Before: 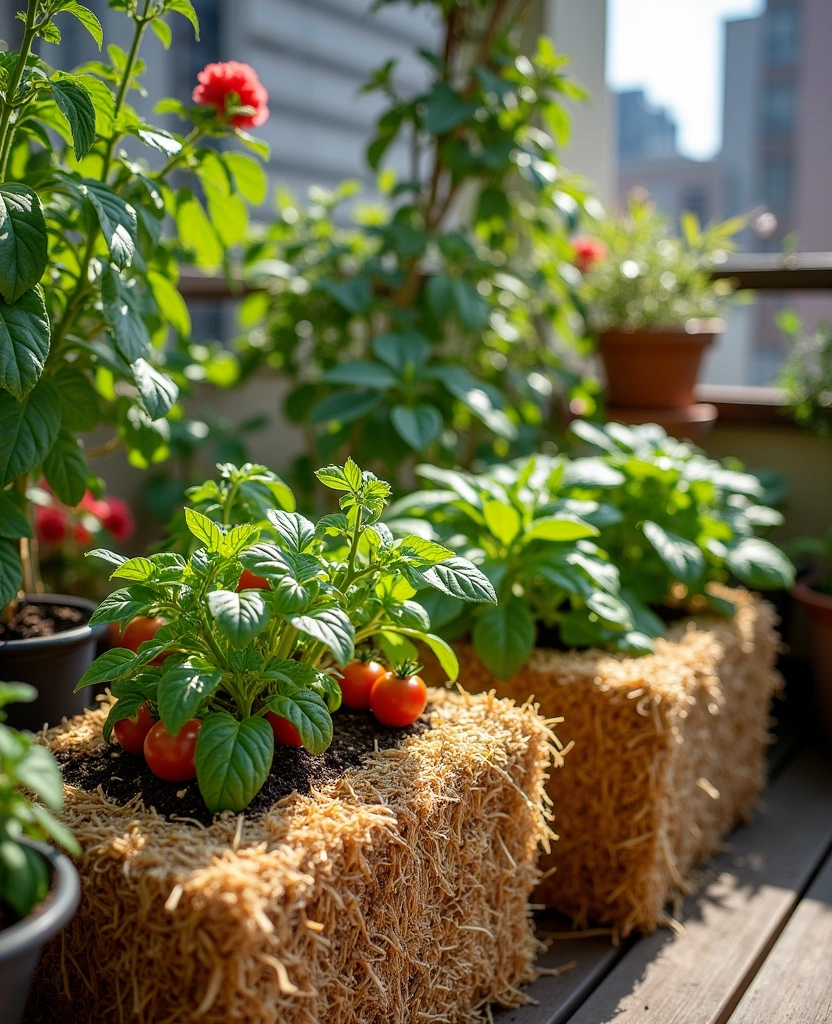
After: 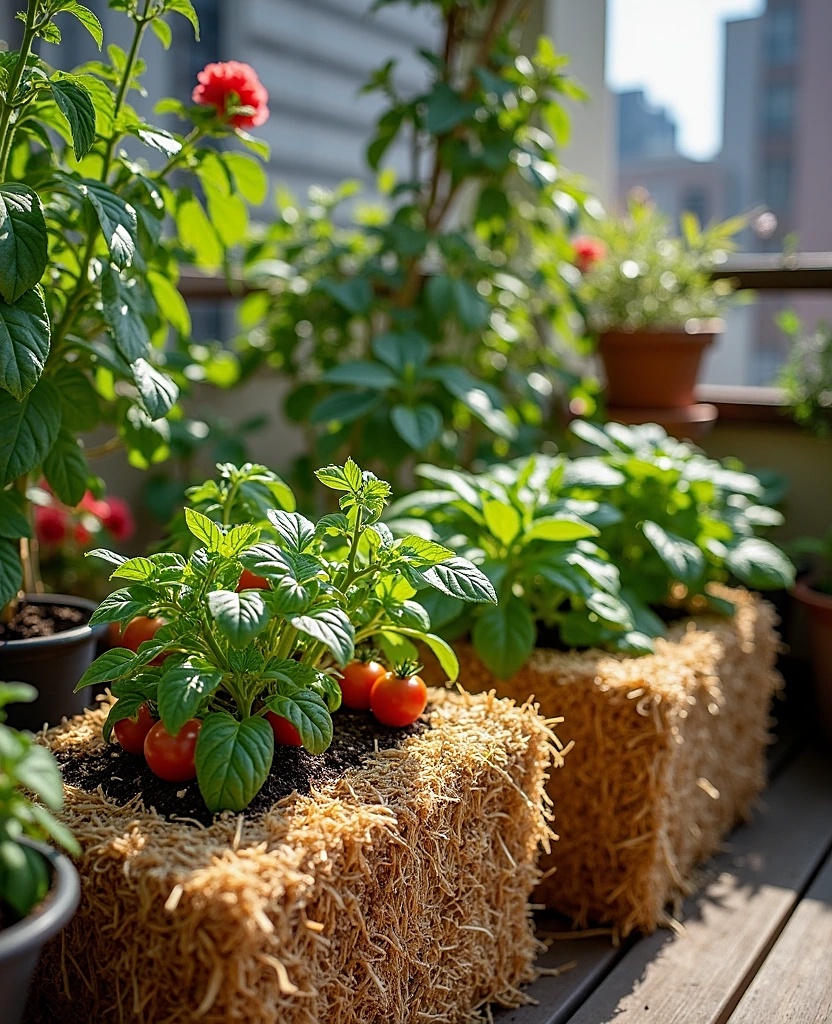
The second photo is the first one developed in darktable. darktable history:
exposure: exposure -0.071 EV, compensate exposure bias true, compensate highlight preservation false
sharpen: on, module defaults
